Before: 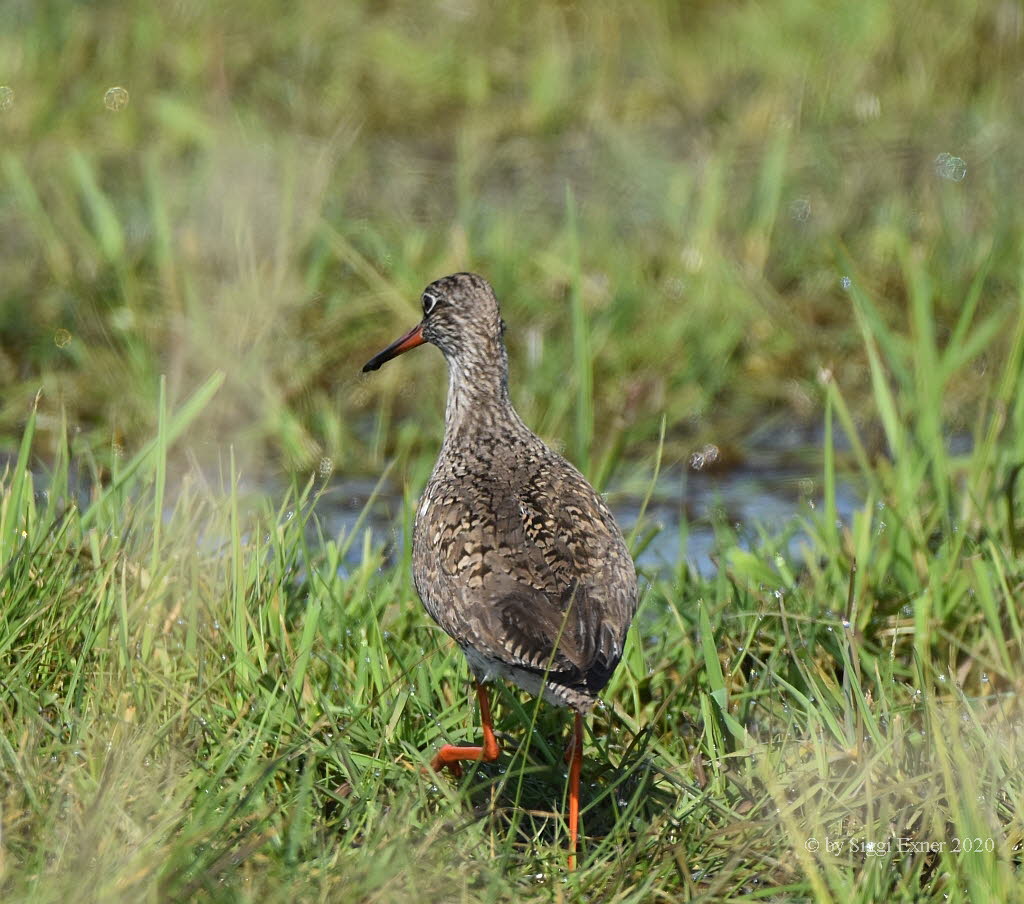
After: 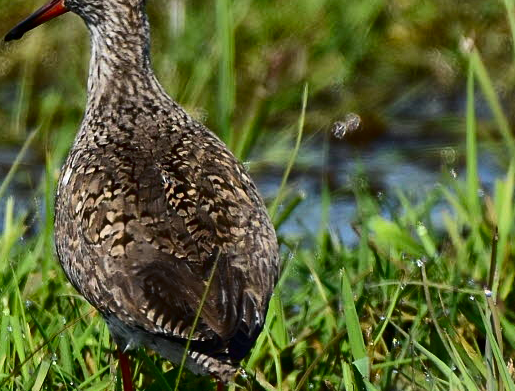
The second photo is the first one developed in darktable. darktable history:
crop: left 35.03%, top 36.625%, right 14.663%, bottom 20.057%
contrast brightness saturation: contrast 0.22, brightness -0.19, saturation 0.24
